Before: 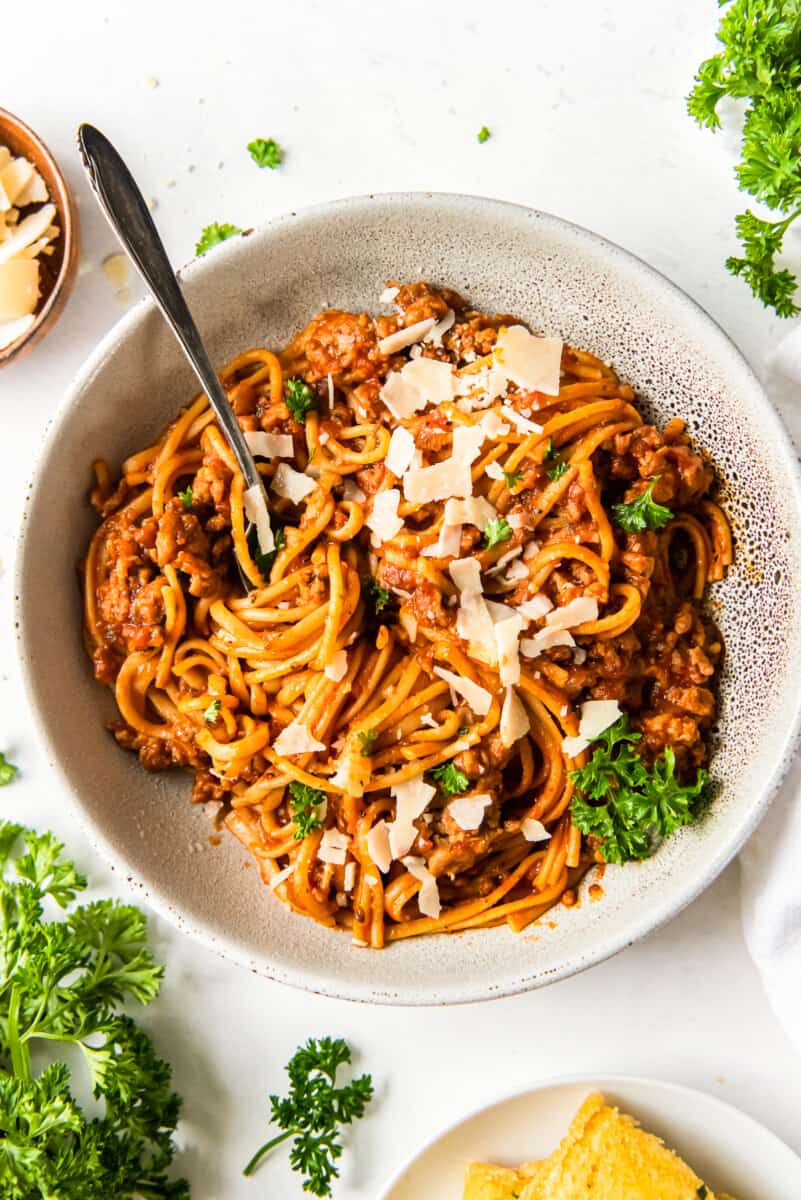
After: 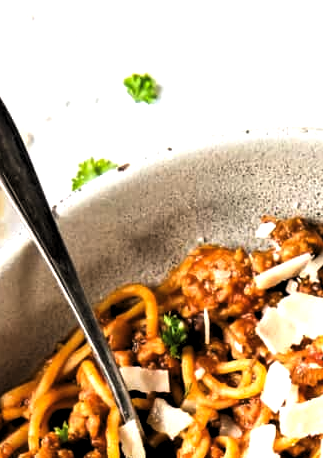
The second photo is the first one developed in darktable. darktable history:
levels: levels [0.129, 0.519, 0.867]
crop: left 15.52%, top 5.454%, right 44.04%, bottom 56.313%
